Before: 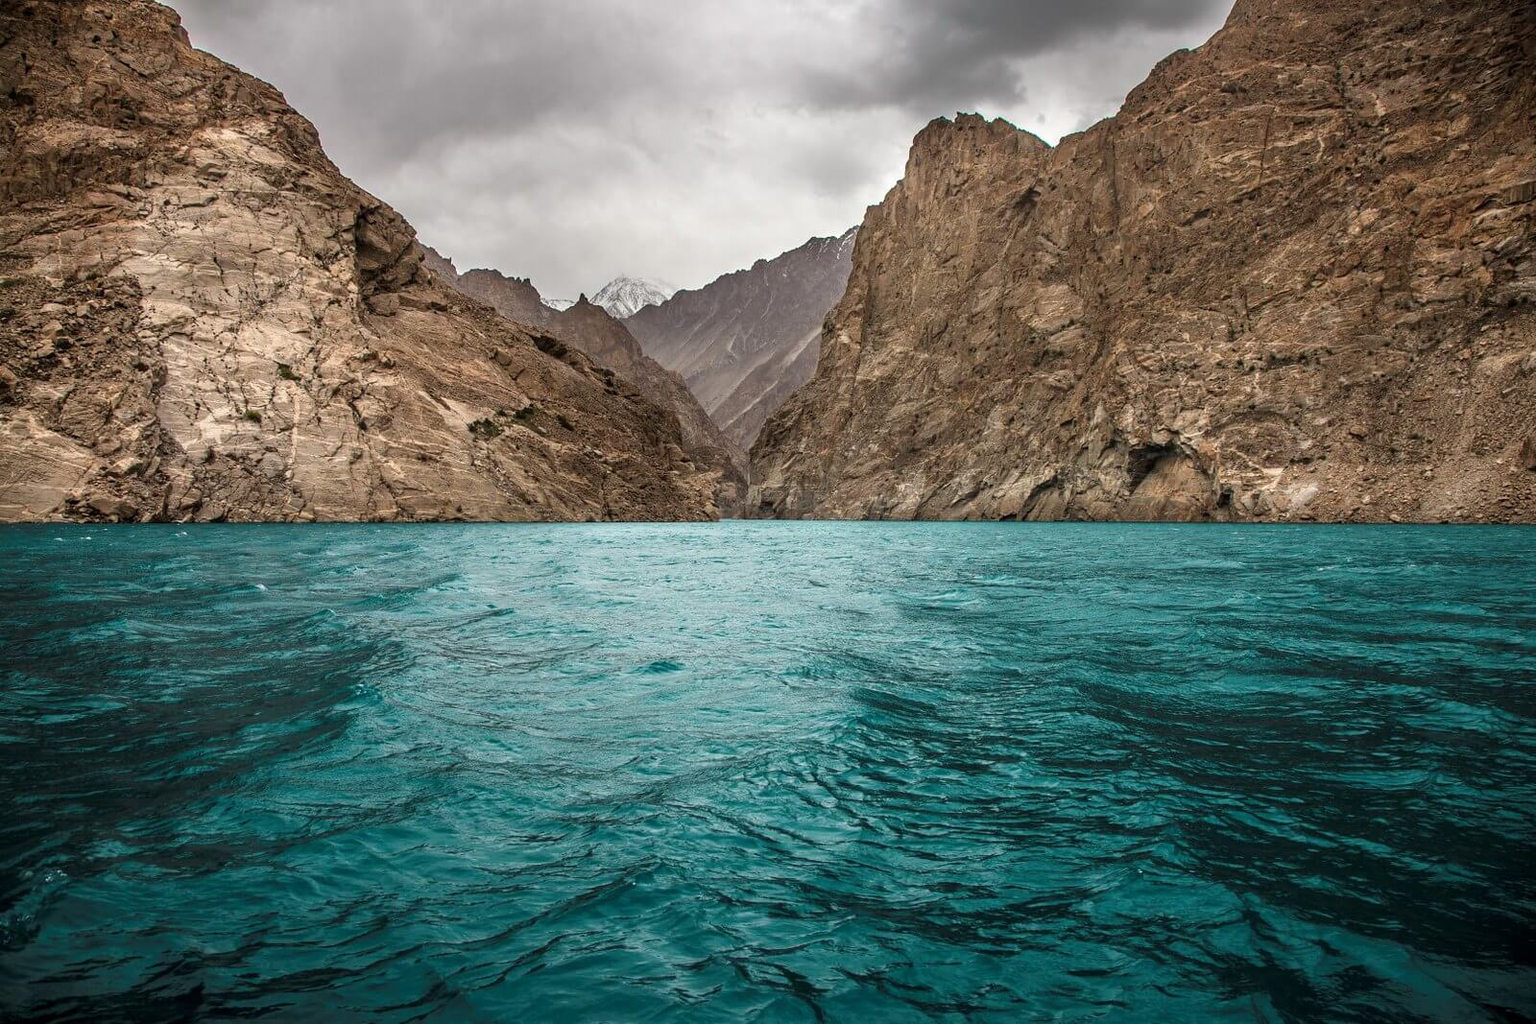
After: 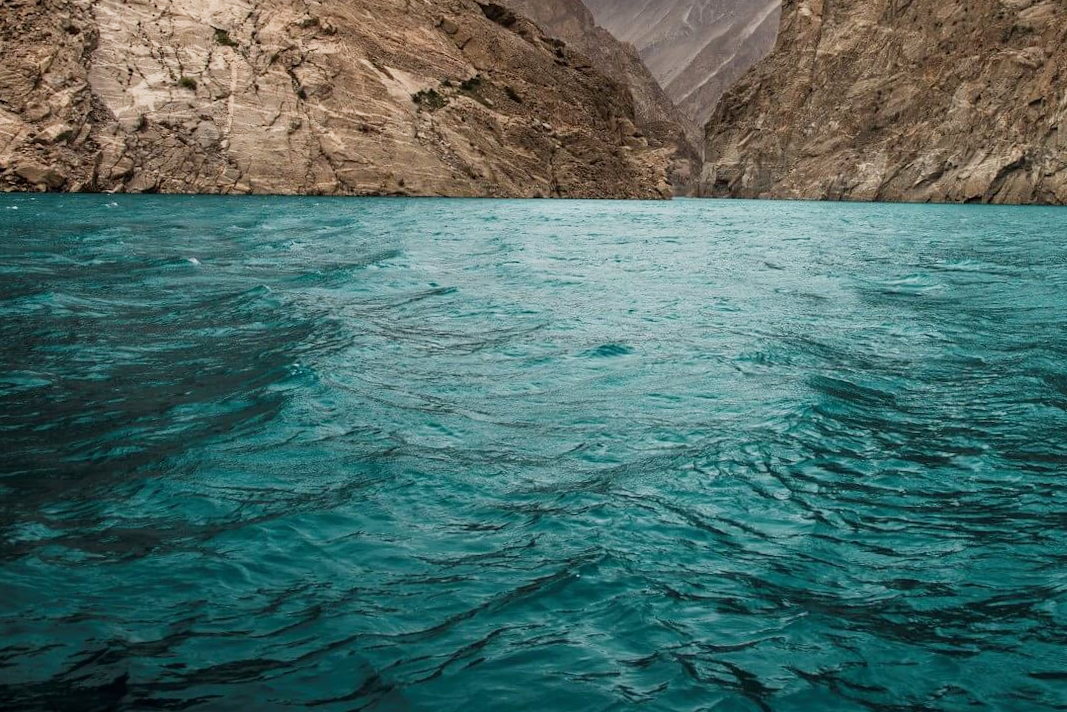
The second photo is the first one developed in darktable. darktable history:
crop and rotate: angle -0.82°, left 3.85%, top 31.828%, right 27.992%
sigmoid: contrast 1.22, skew 0.65
